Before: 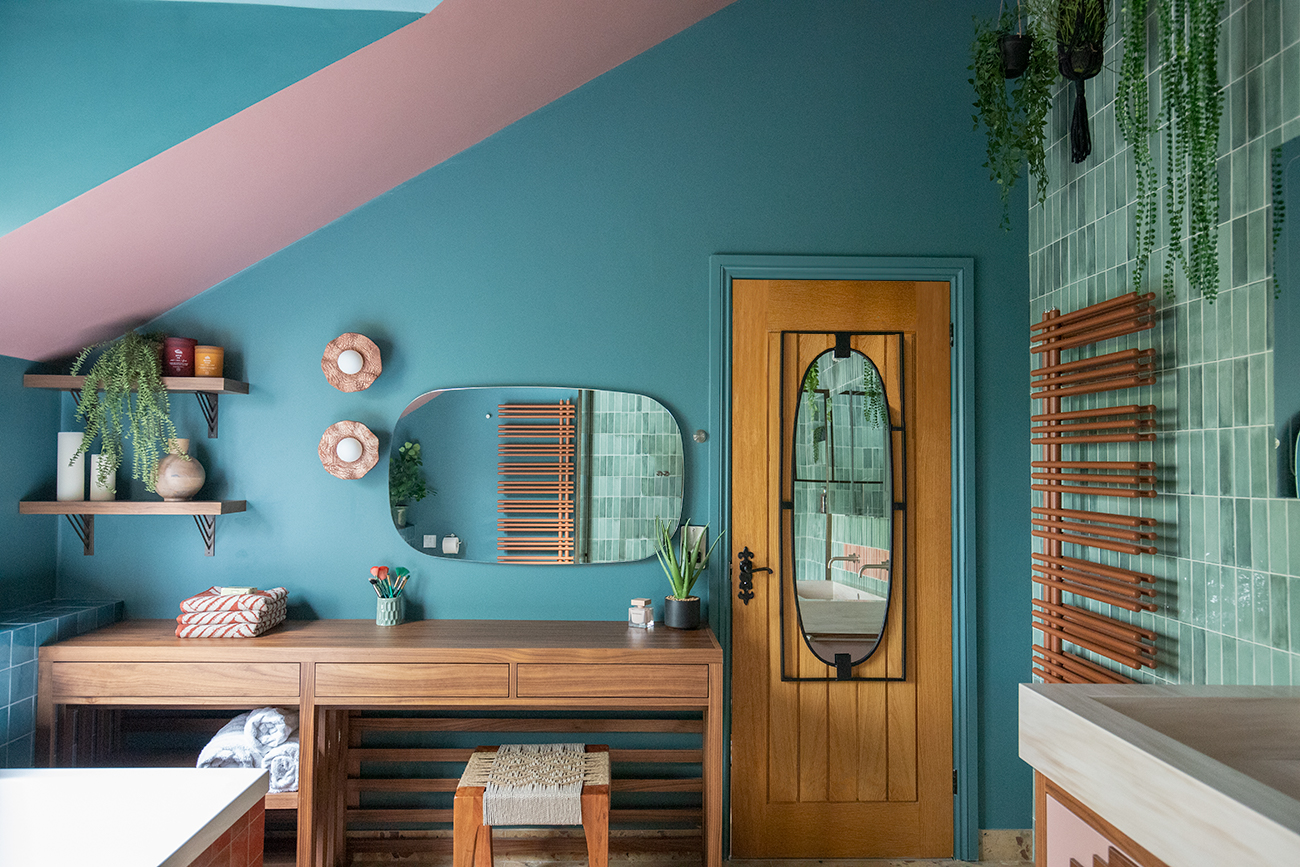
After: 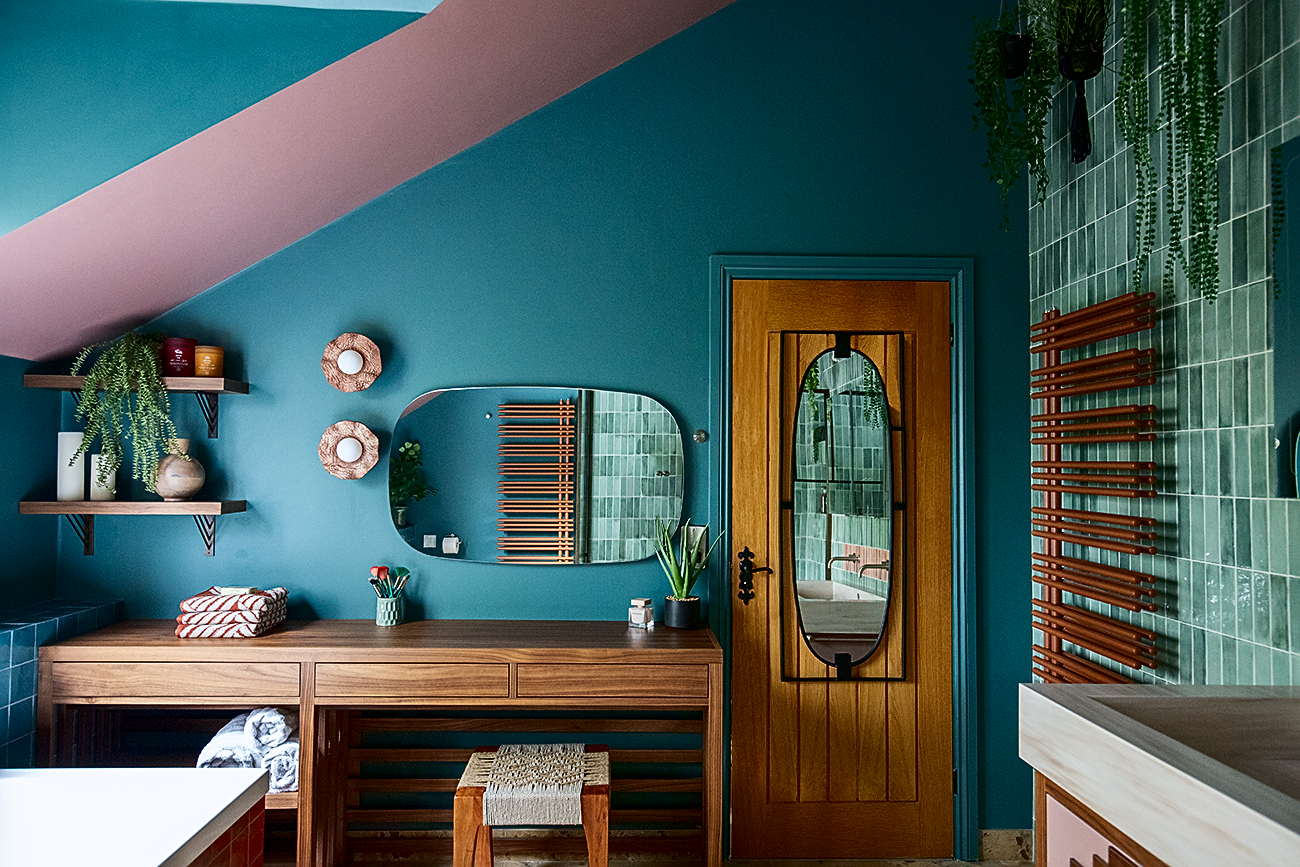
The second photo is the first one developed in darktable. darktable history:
white balance: red 0.988, blue 1.017
contrast brightness saturation: contrast 0.19, brightness -0.24, saturation 0.11
sharpen: on, module defaults
